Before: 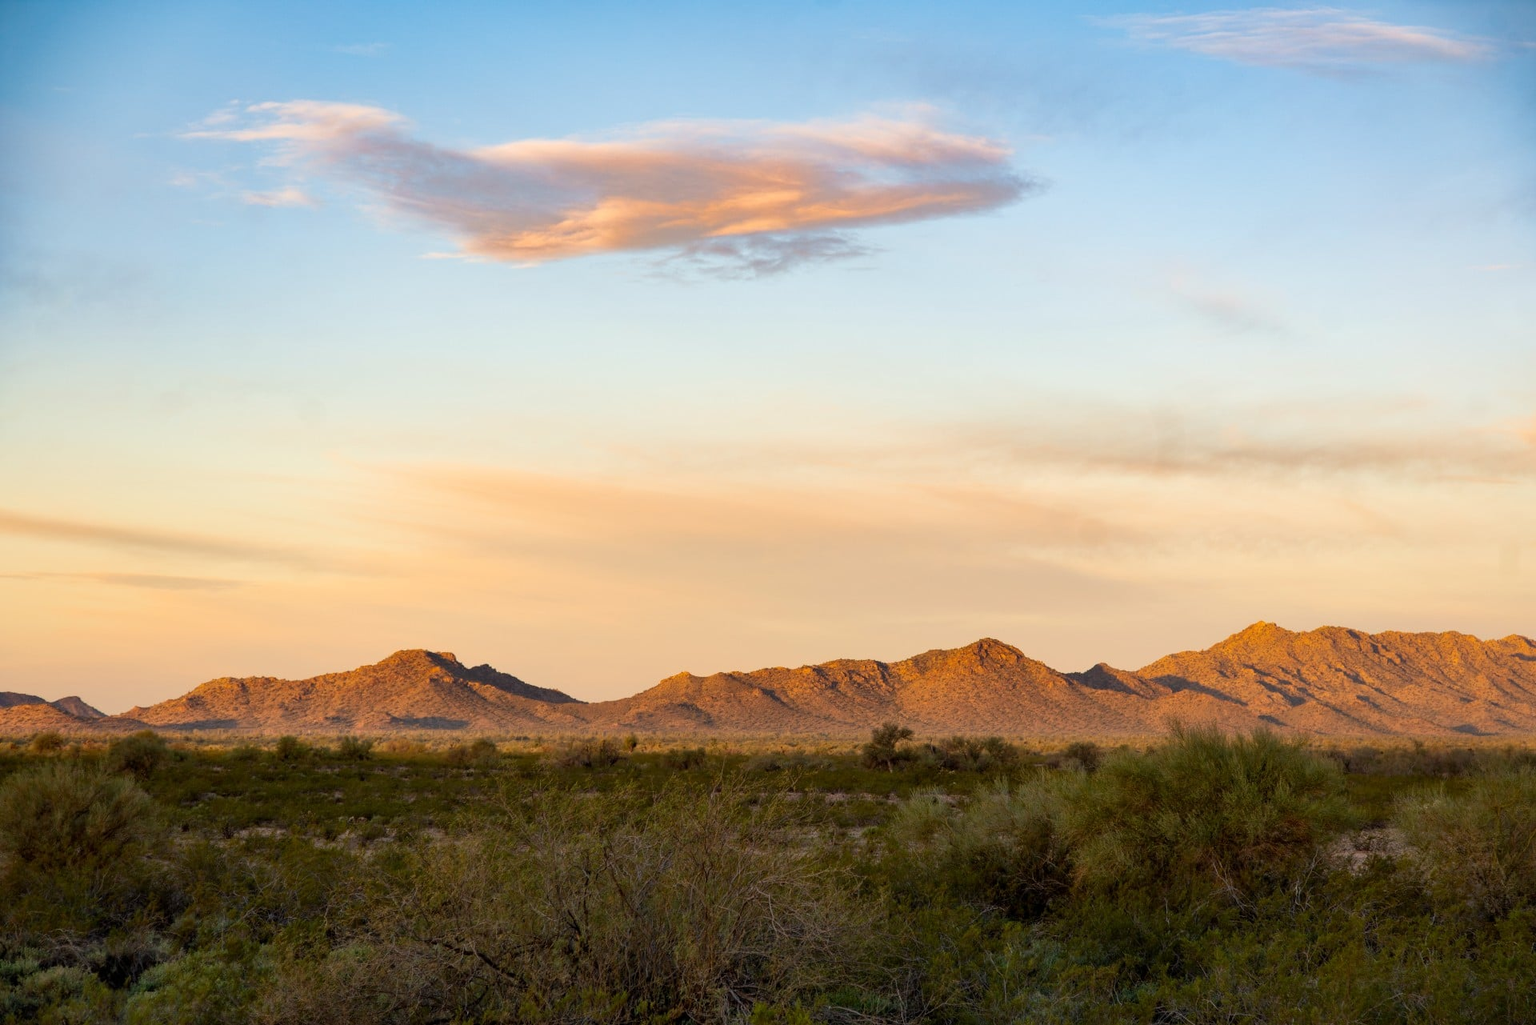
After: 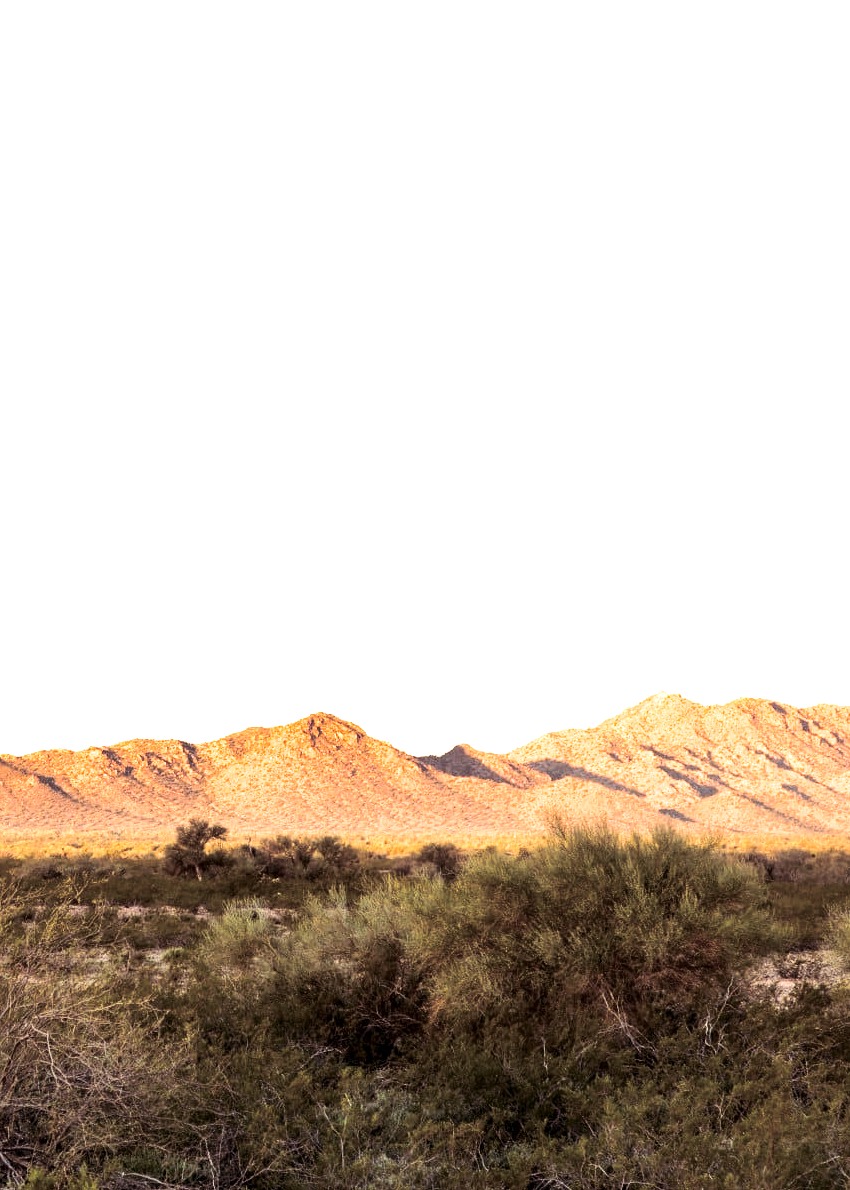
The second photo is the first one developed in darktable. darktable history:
crop: left 47.628%, top 6.643%, right 7.874%
split-toning: shadows › saturation 0.24, highlights › hue 54°, highlights › saturation 0.24
exposure: black level correction 0.001, exposure 1.735 EV, compensate highlight preservation false
contrast brightness saturation: contrast 0.22
